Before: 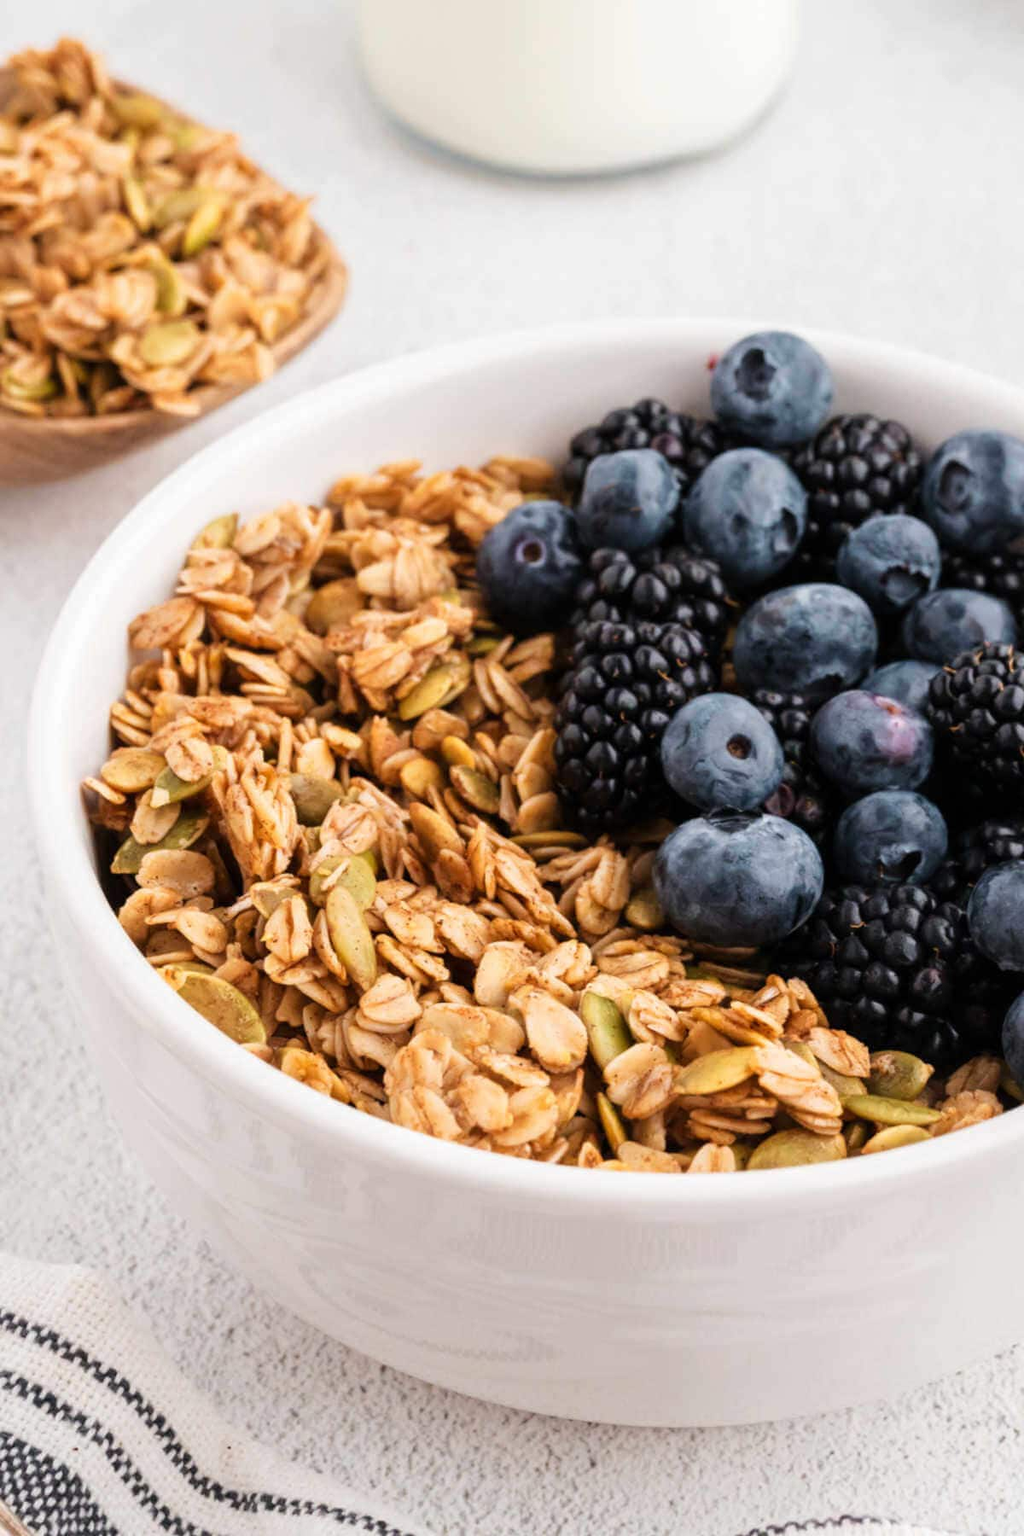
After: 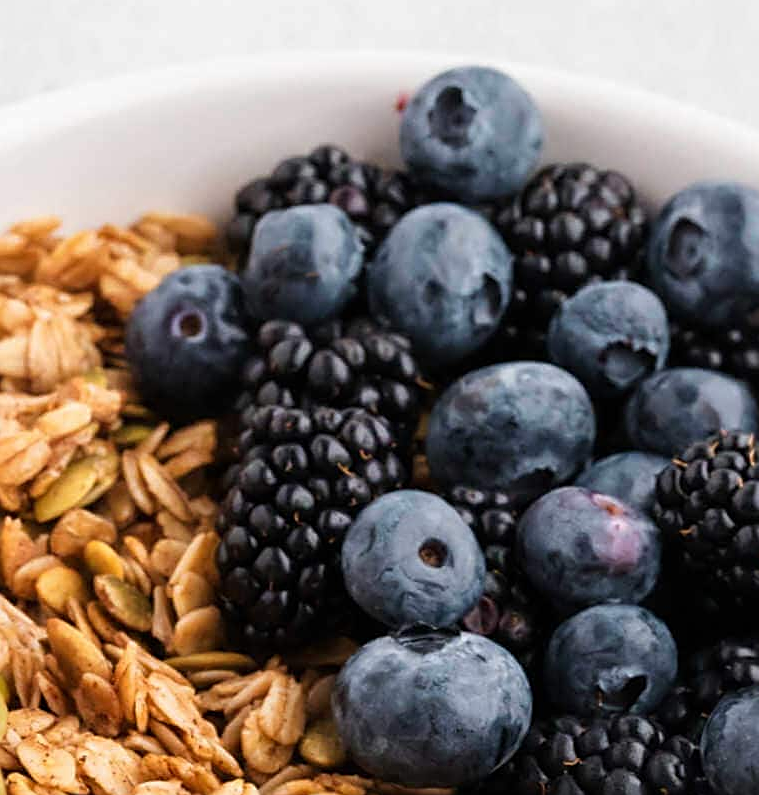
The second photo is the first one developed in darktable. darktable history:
crop: left 36.133%, top 17.902%, right 0.545%, bottom 37.886%
sharpen: on, module defaults
